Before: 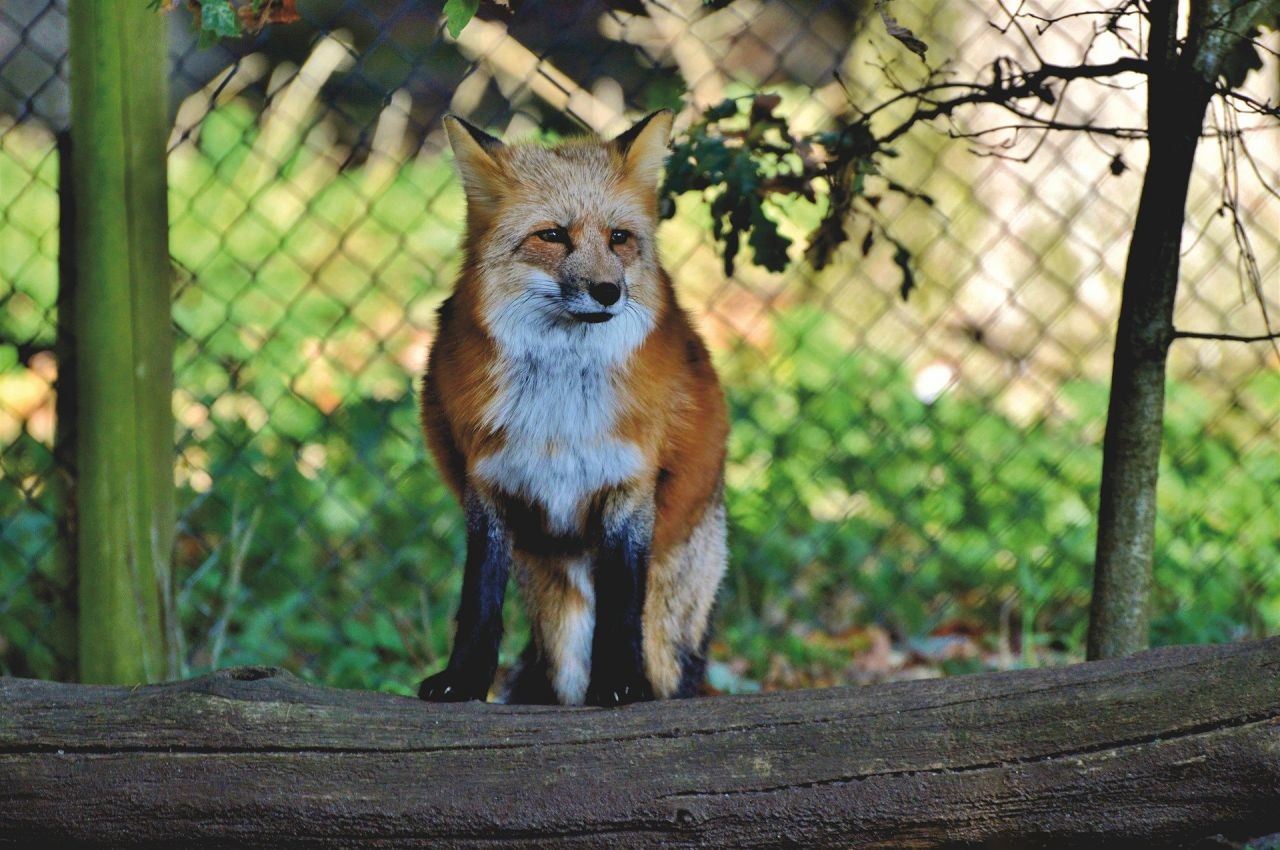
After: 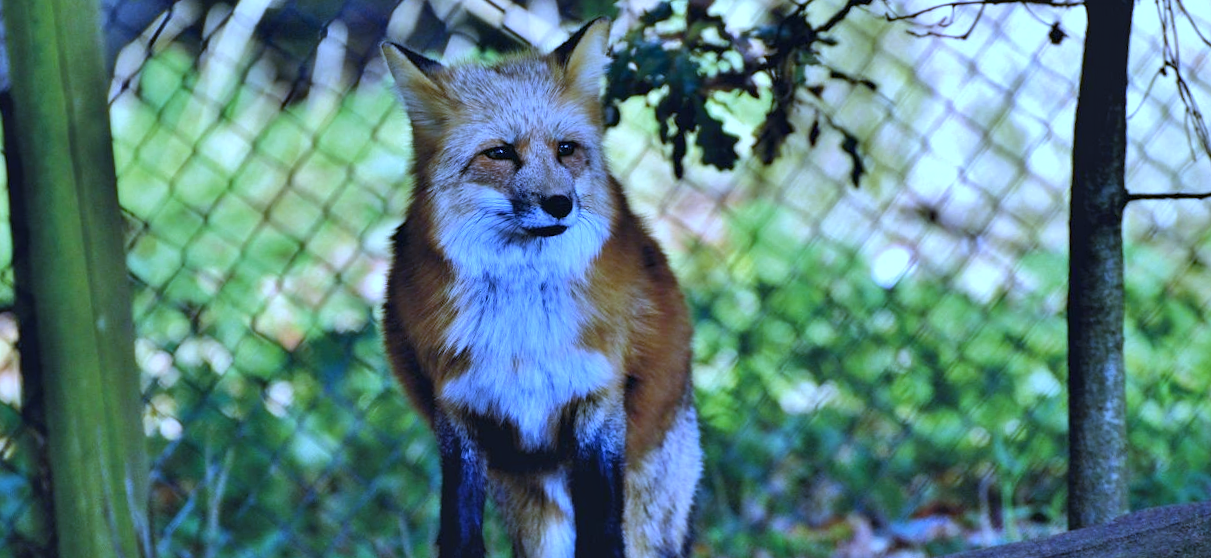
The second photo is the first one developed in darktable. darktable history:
contrast equalizer: octaves 7, y [[0.6 ×6], [0.55 ×6], [0 ×6], [0 ×6], [0 ×6]], mix 0.35
rotate and perspective: rotation -5°, crop left 0.05, crop right 0.952, crop top 0.11, crop bottom 0.89
white balance: red 0.766, blue 1.537
crop: left 0.387%, top 5.469%, bottom 19.809%
